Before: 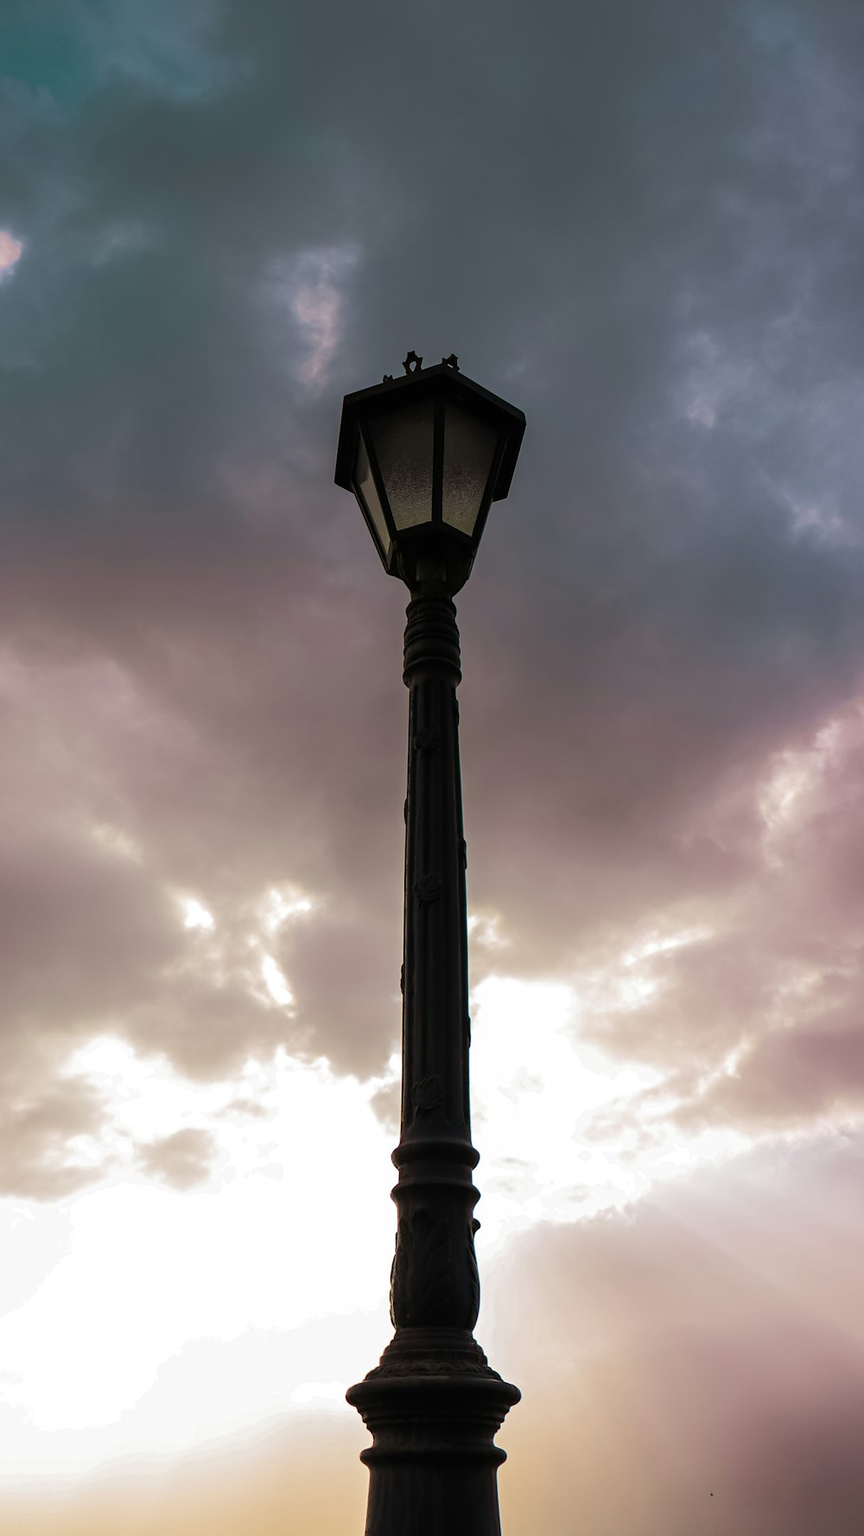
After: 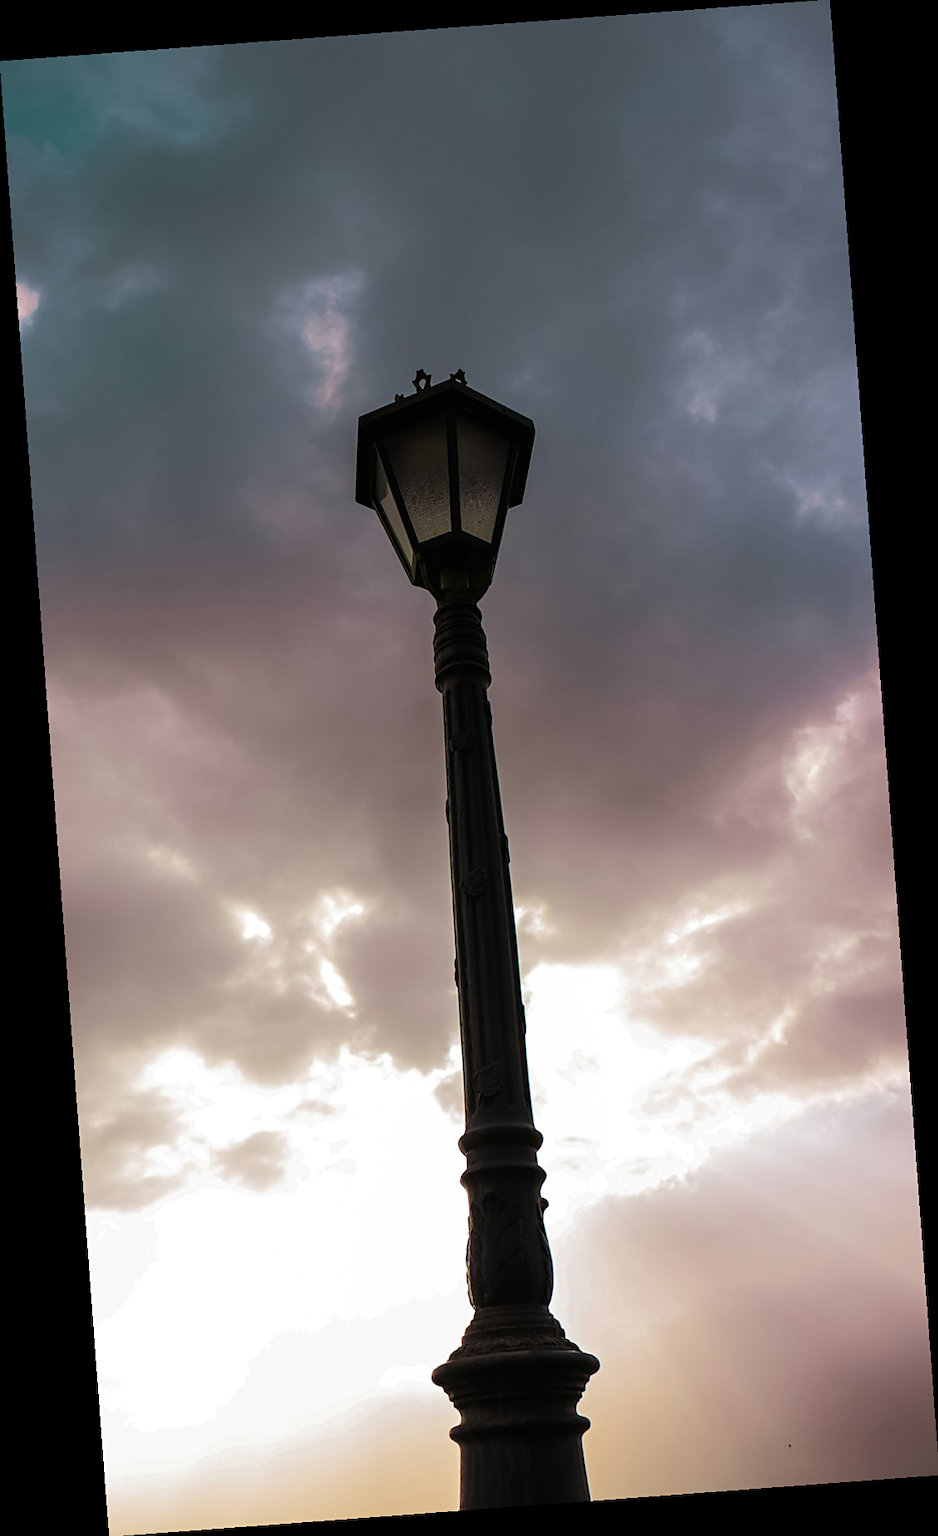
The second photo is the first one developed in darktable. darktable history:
sharpen: amount 0.2
rotate and perspective: rotation -4.25°, automatic cropping off
